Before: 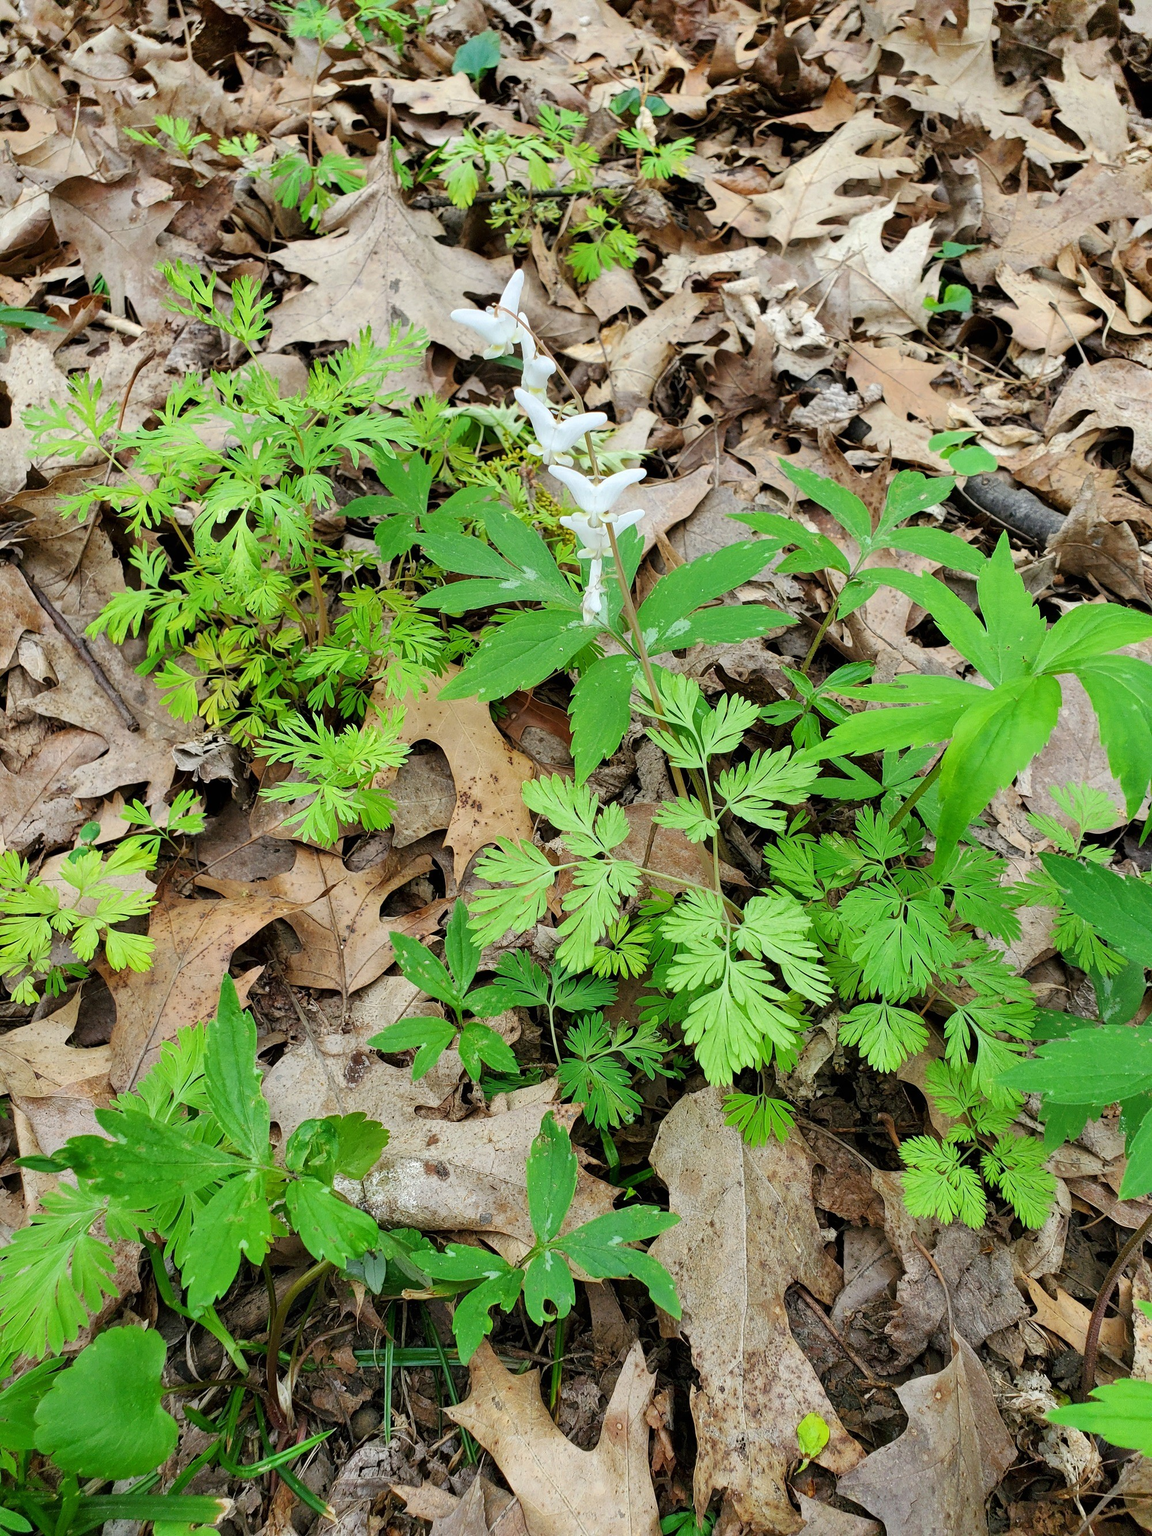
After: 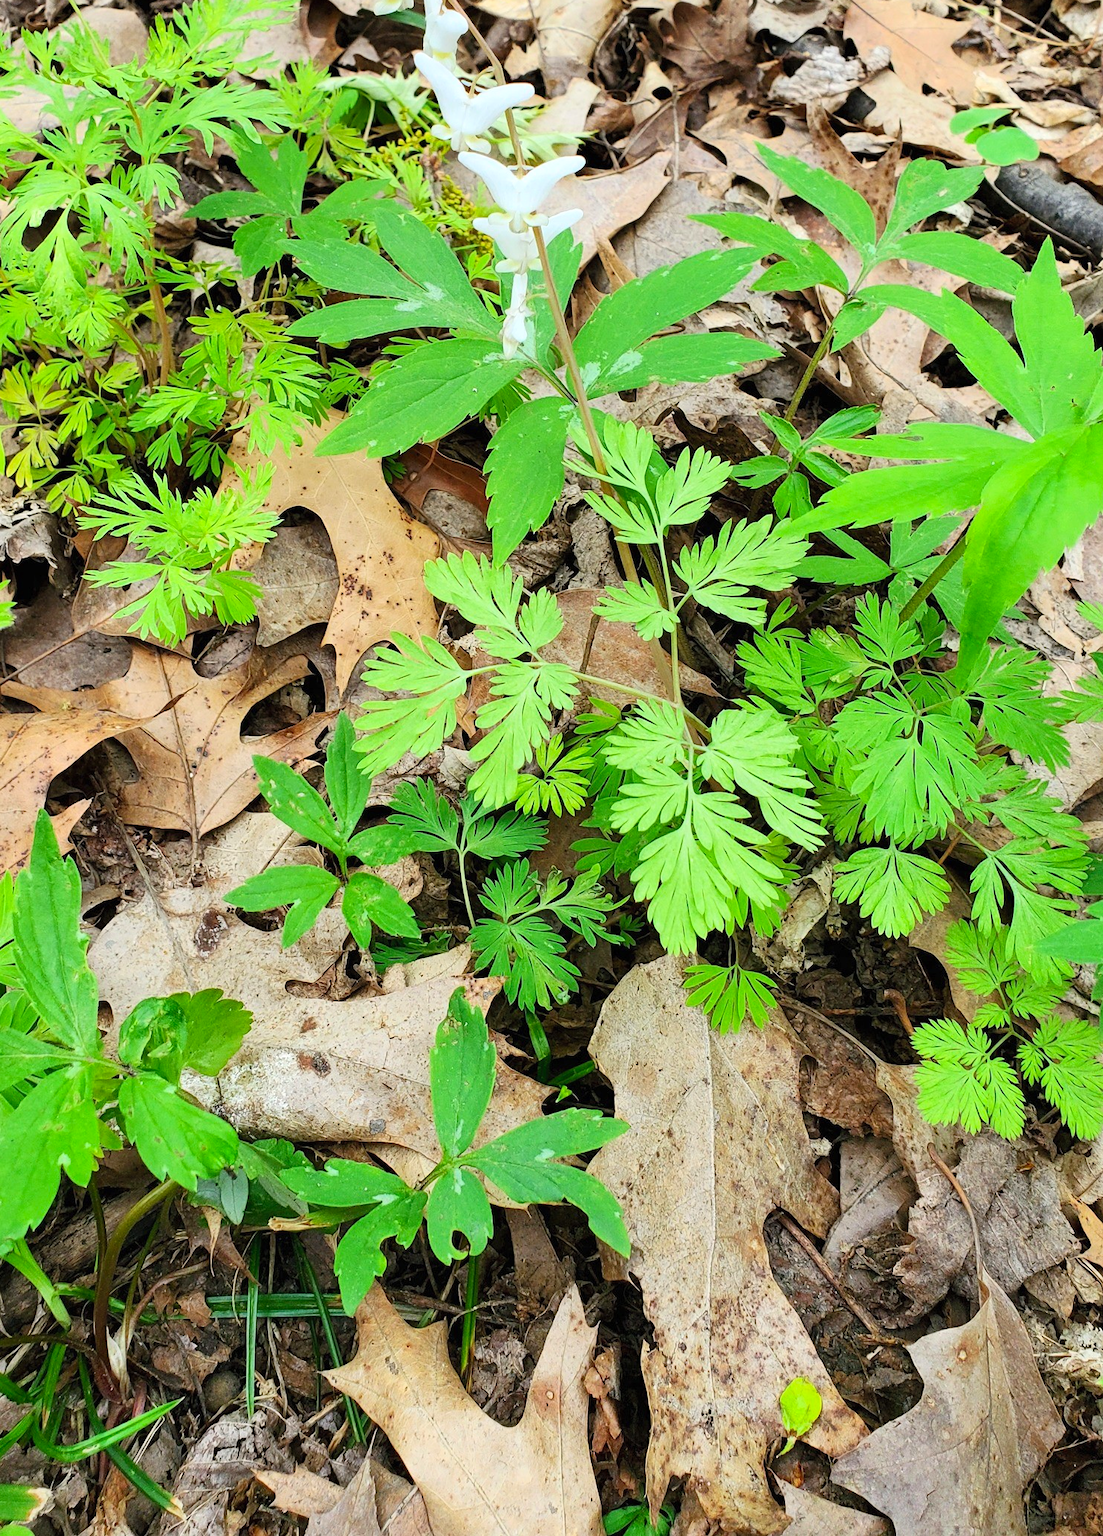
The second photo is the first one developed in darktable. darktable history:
tone equalizer: edges refinement/feathering 500, mask exposure compensation -1.57 EV, preserve details no
crop: left 16.856%, top 22.659%, right 9.047%
contrast brightness saturation: contrast 0.201, brightness 0.164, saturation 0.215
